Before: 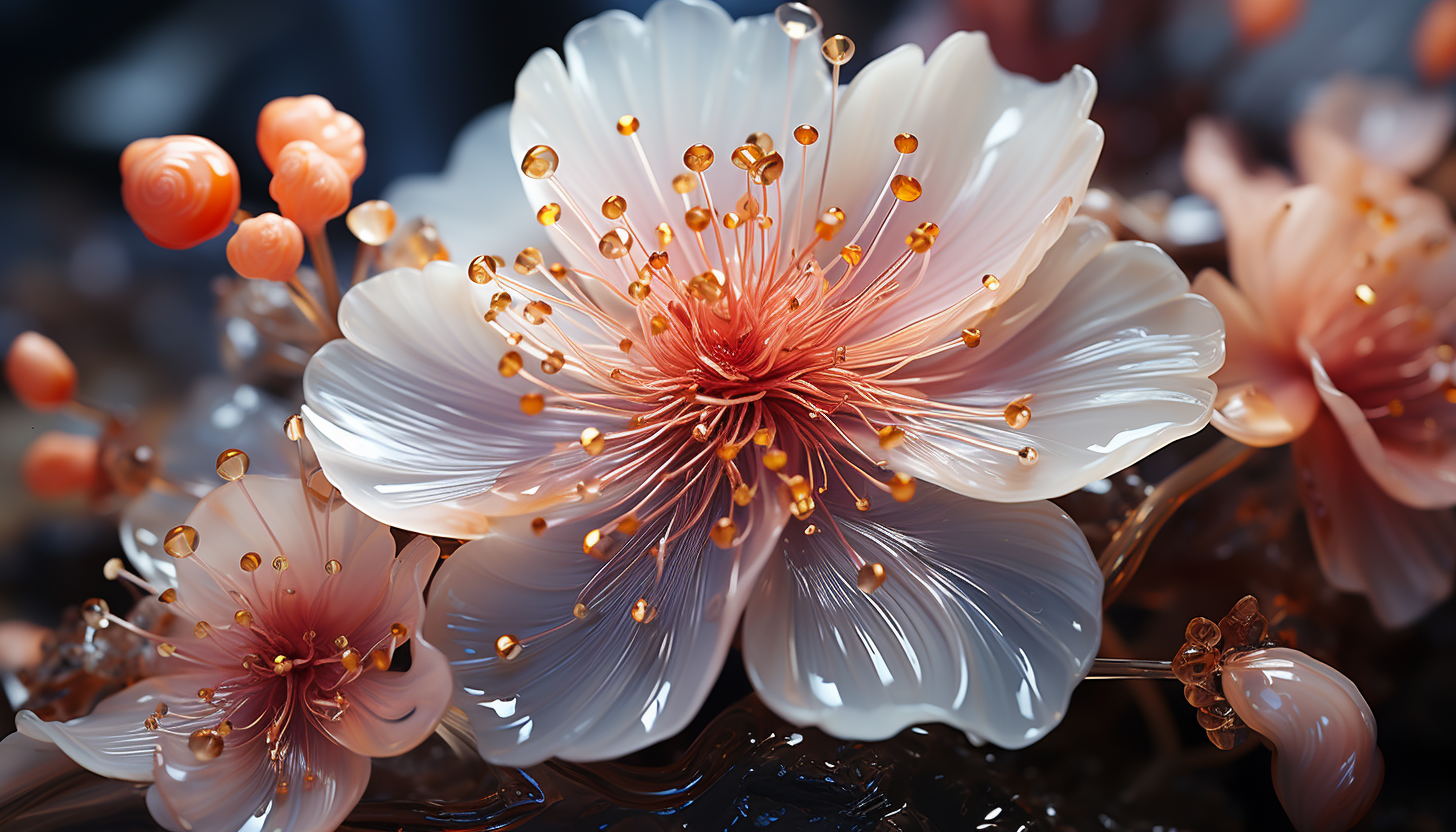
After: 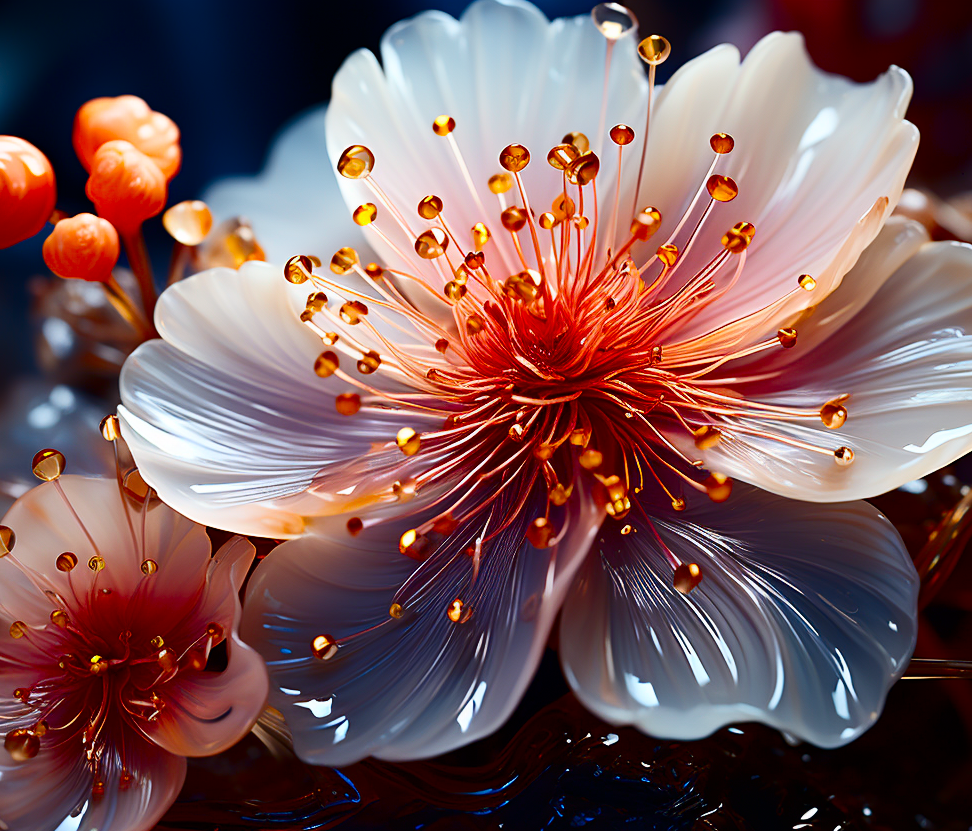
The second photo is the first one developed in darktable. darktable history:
color balance rgb: perceptual saturation grading › global saturation 36.64%
crop and rotate: left 12.704%, right 20.507%
contrast brightness saturation: contrast 0.223, brightness -0.183, saturation 0.235
